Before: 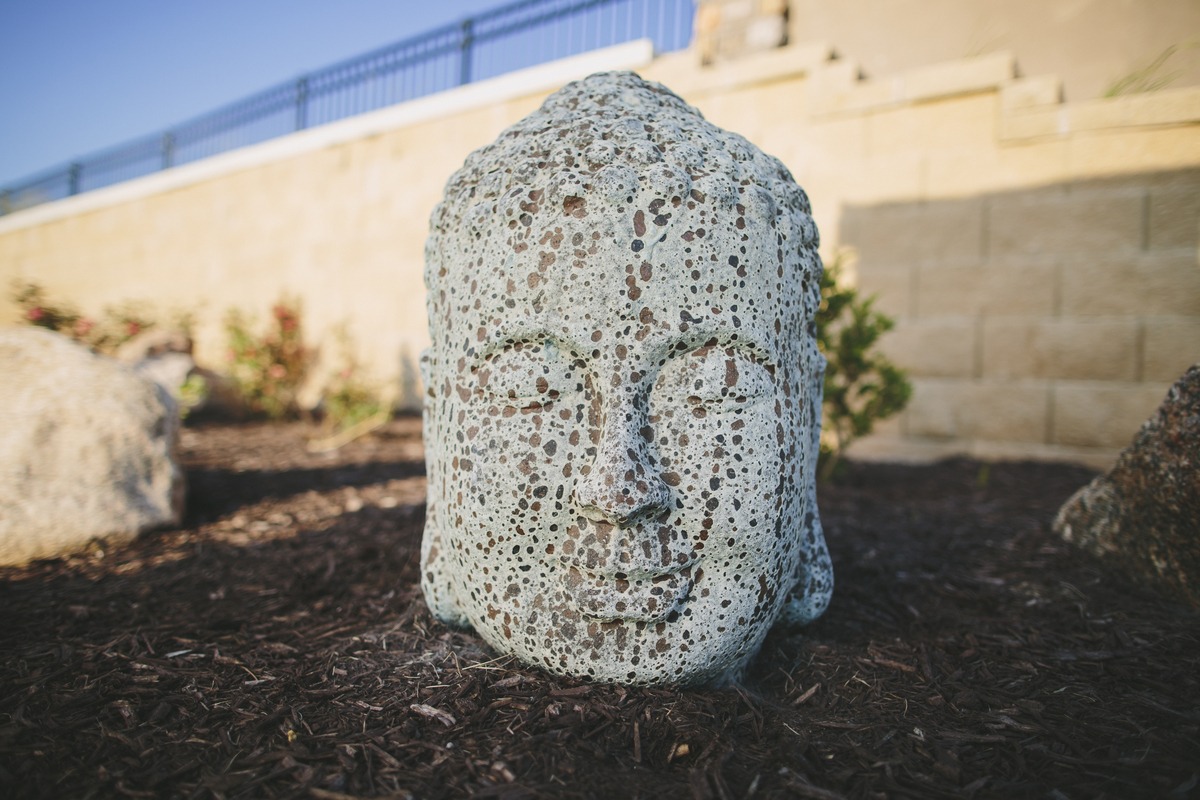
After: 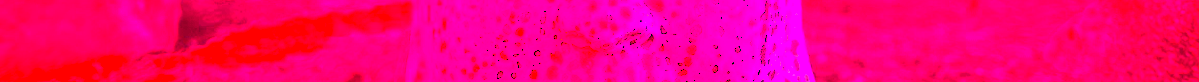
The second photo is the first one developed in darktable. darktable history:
white balance: red 4.26, blue 1.802
rotate and perspective: lens shift (horizontal) -0.055, automatic cropping off
crop and rotate: top 59.084%, bottom 30.916%
contrast brightness saturation: contrast 0.4, brightness 0.1, saturation 0.21
exposure: black level correction 0, exposure 0.7 EV, compensate exposure bias true, compensate highlight preservation false
color balance rgb: perceptual saturation grading › global saturation 20%, global vibrance 20%
